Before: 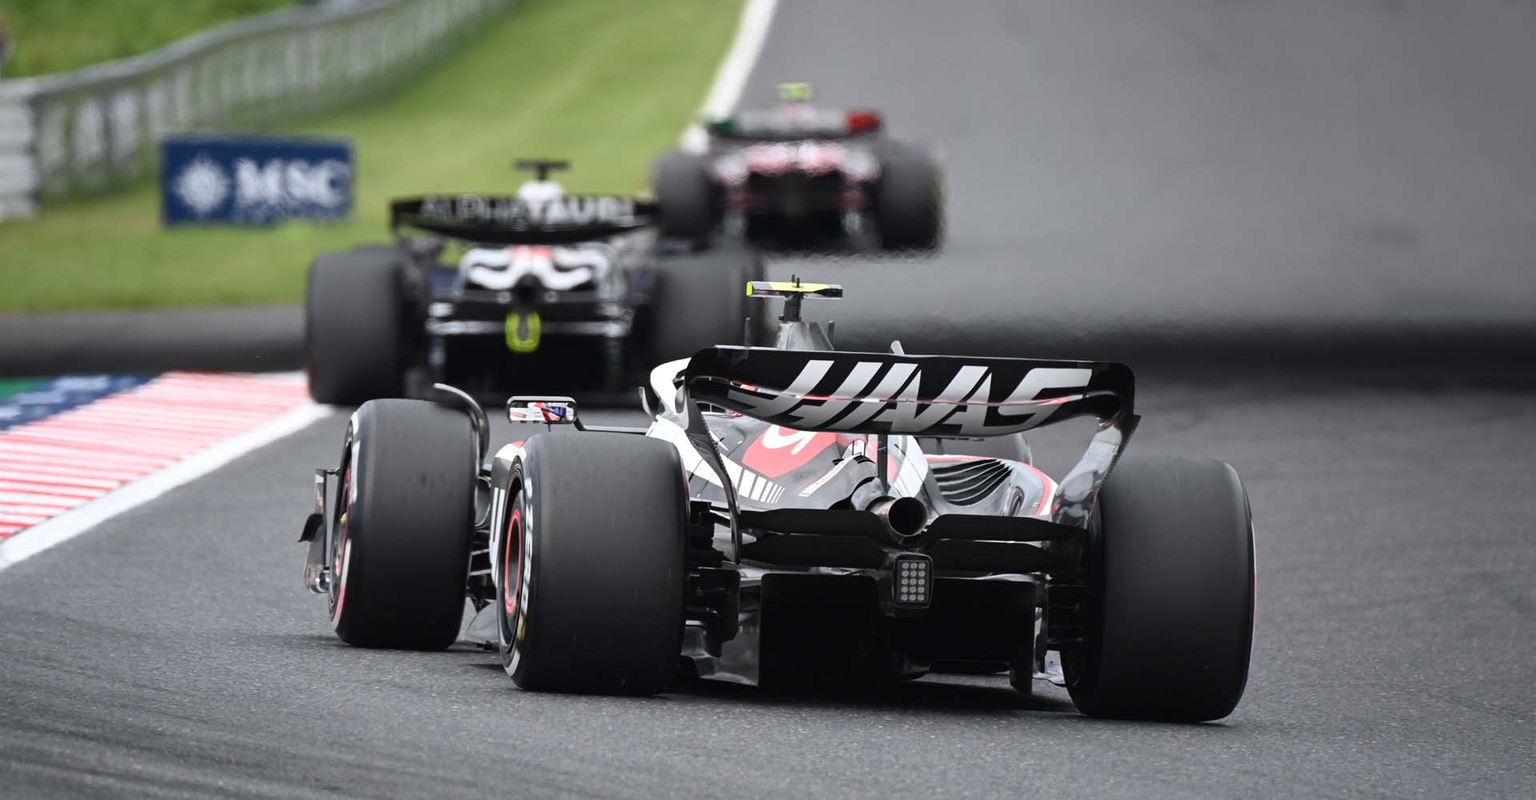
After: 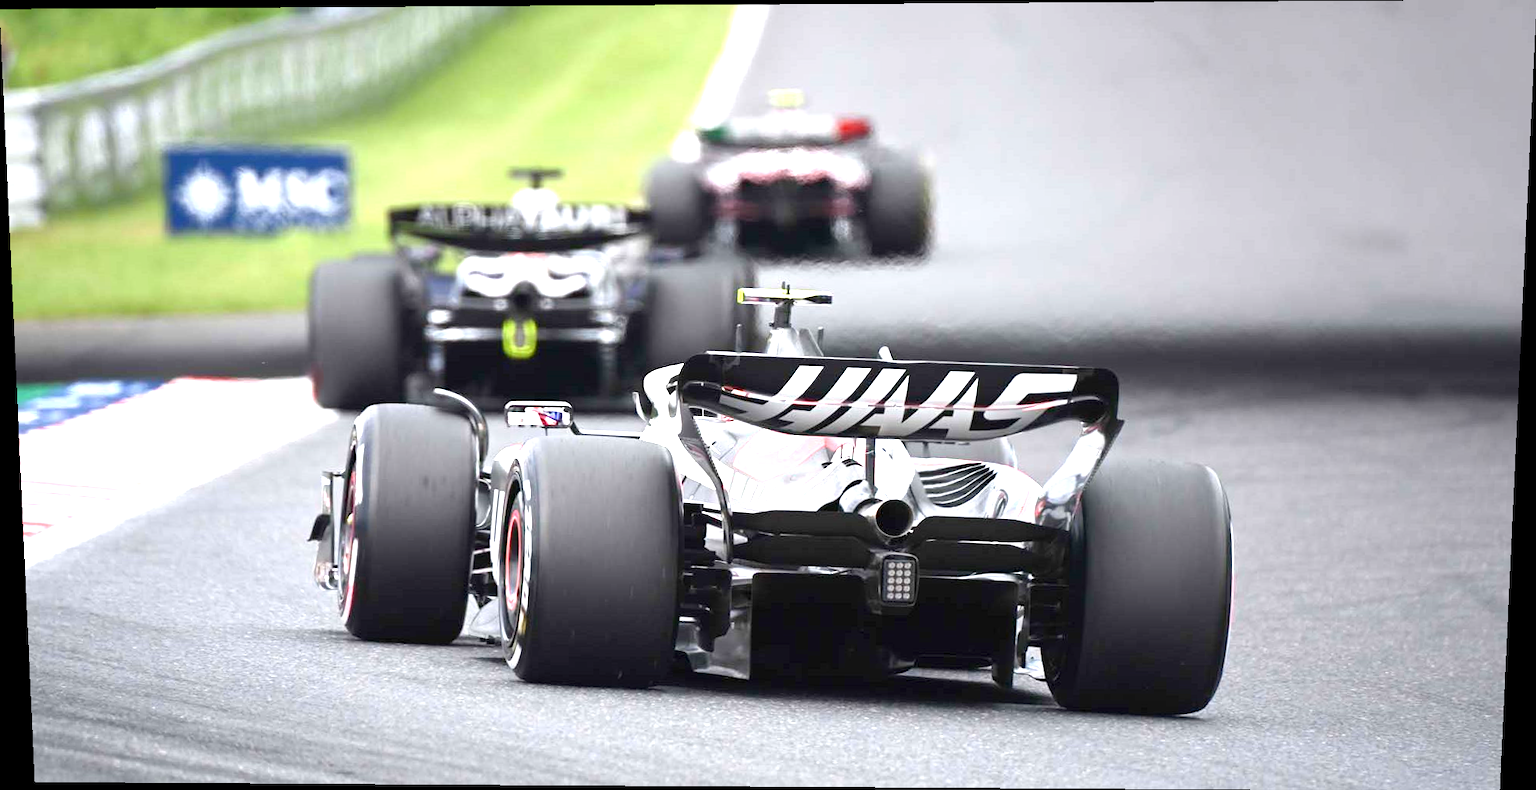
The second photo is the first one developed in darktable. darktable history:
levels: levels [0, 0.435, 0.917]
exposure: black level correction 0.001, exposure 1.116 EV, compensate highlight preservation false
rotate and perspective: lens shift (vertical) 0.048, lens shift (horizontal) -0.024, automatic cropping off
